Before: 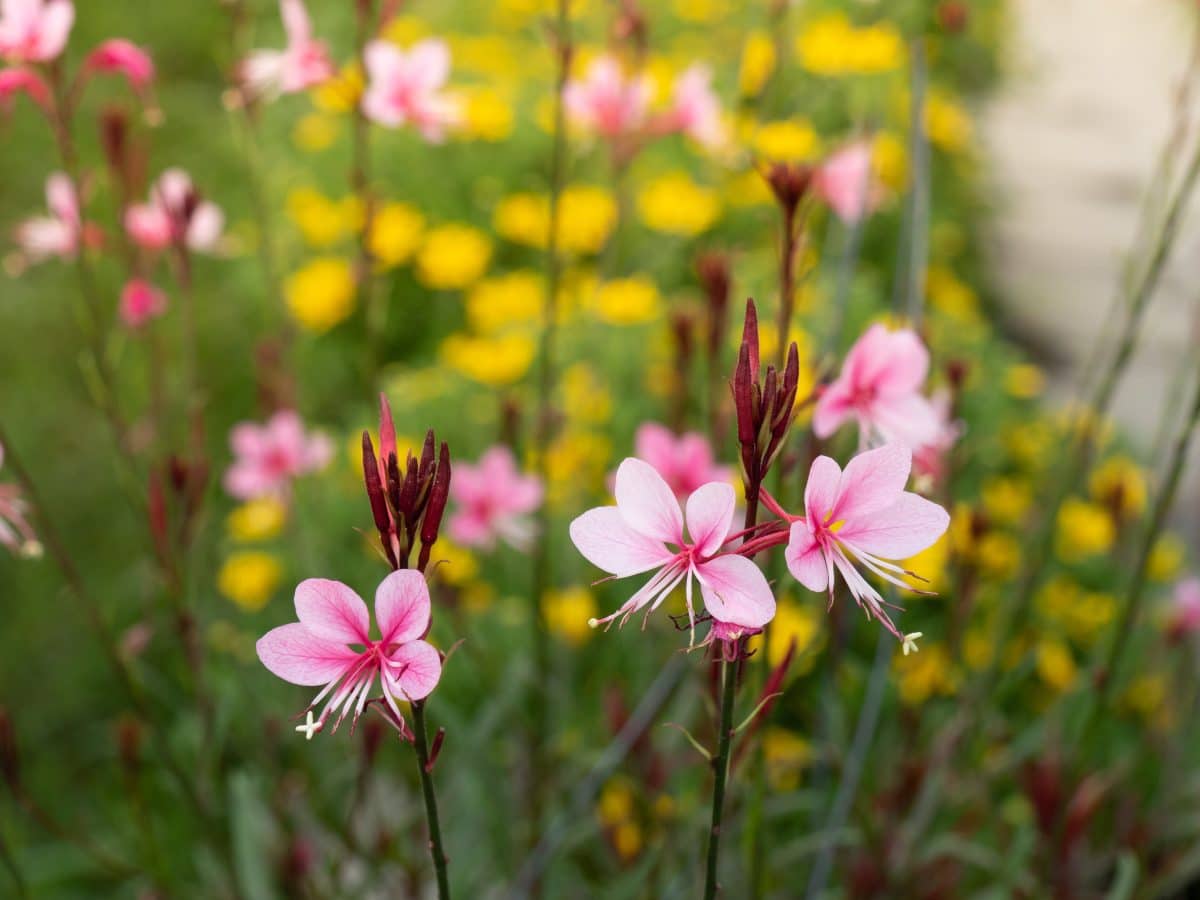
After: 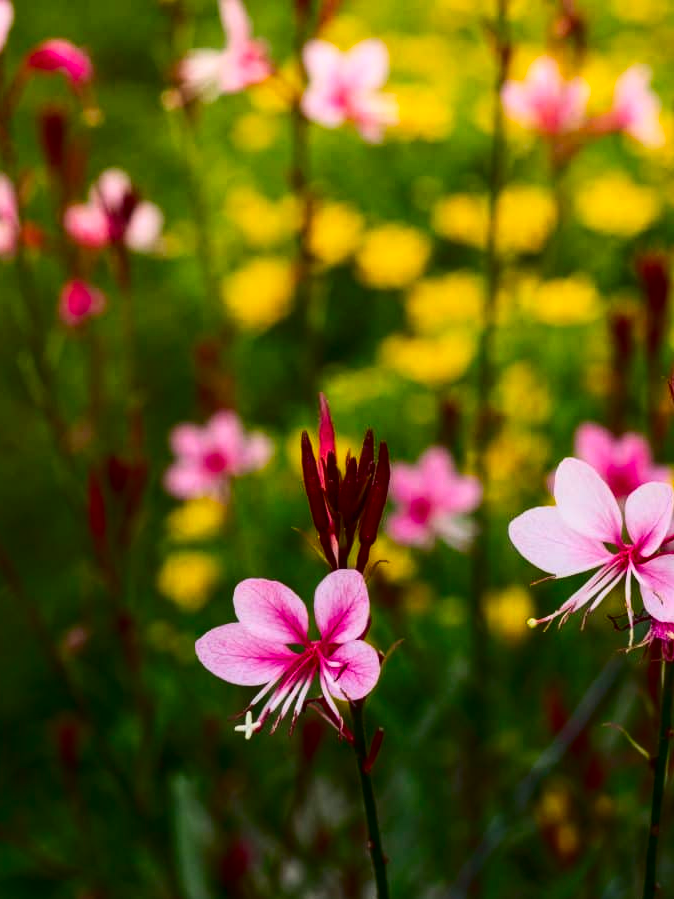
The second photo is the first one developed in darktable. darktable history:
color balance rgb: shadows lift › luminance -10.152%, shadows lift › chroma 0.704%, shadows lift › hue 111.49°, linear chroma grading › global chroma 1.864%, linear chroma grading › mid-tones -1.207%, perceptual saturation grading › global saturation 17.233%, global vibrance 20%
local contrast: detail 109%
contrast brightness saturation: contrast 0.239, brightness -0.229, saturation 0.14
crop: left 5.161%, right 38.636%
